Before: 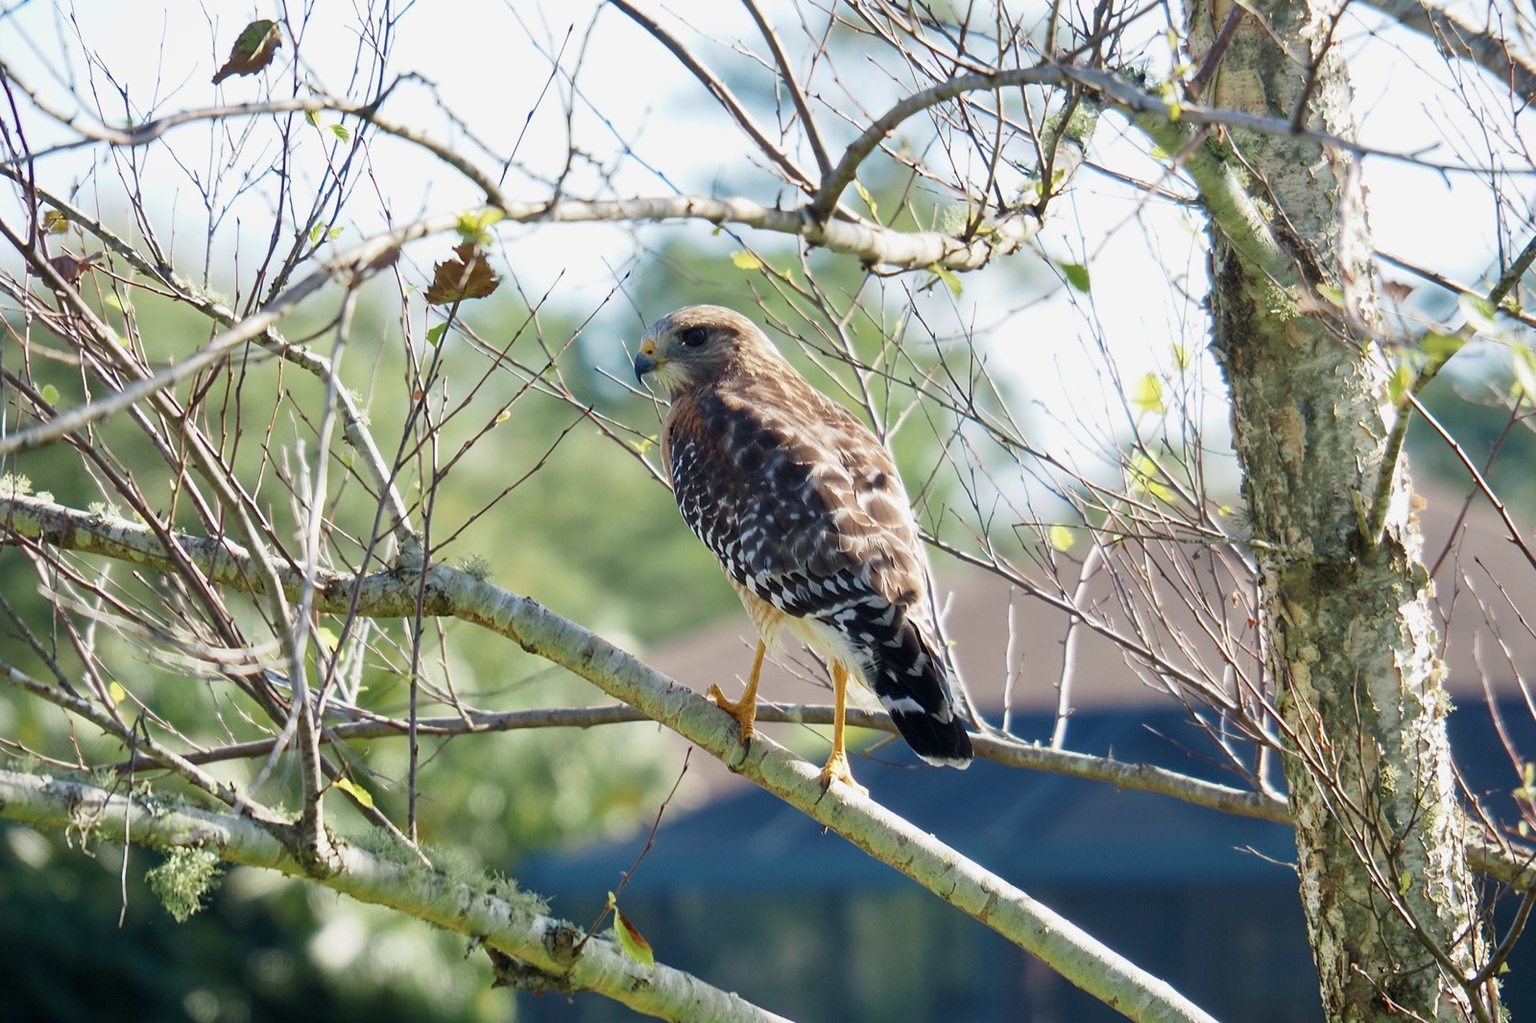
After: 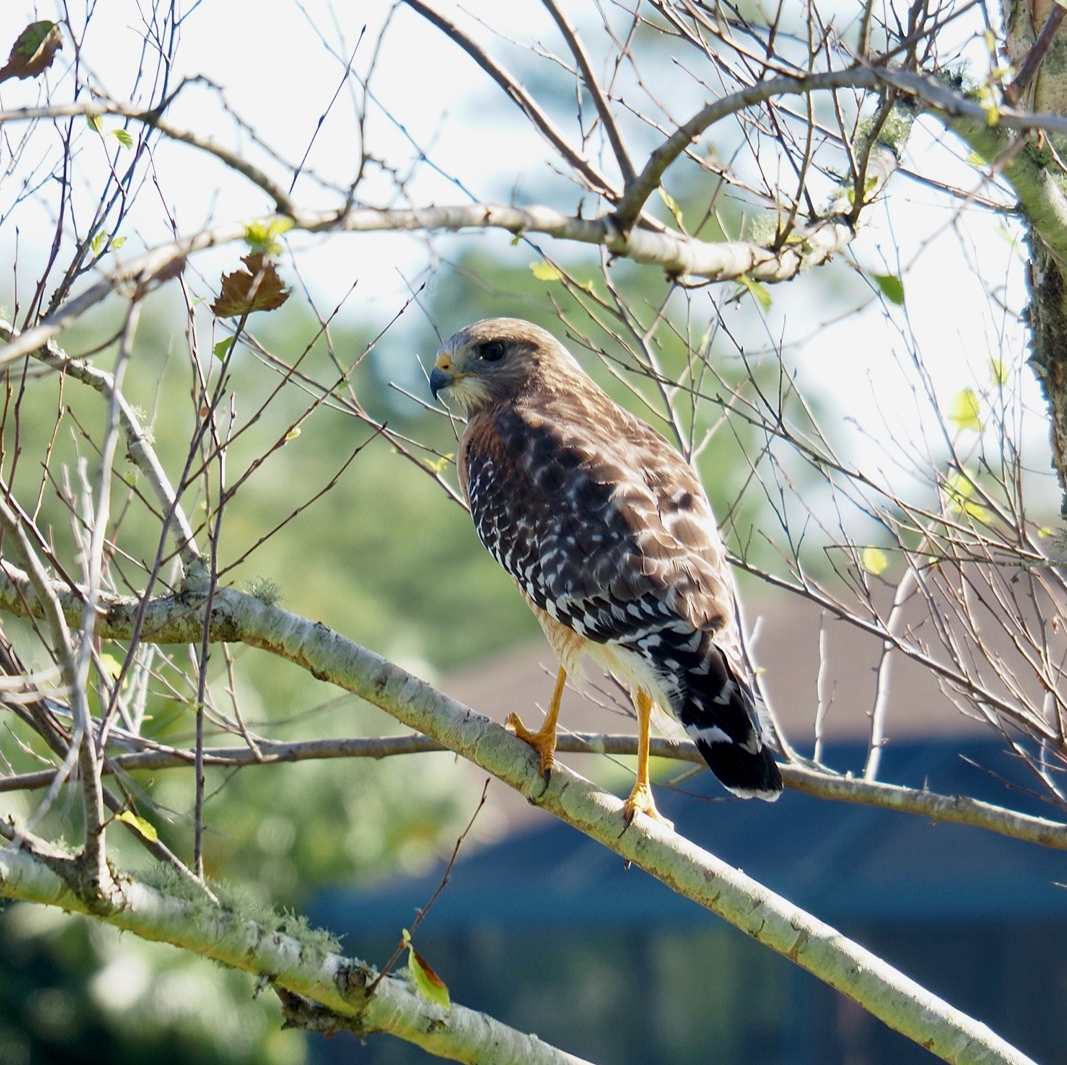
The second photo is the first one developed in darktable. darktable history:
crop and rotate: left 14.495%, right 18.803%
